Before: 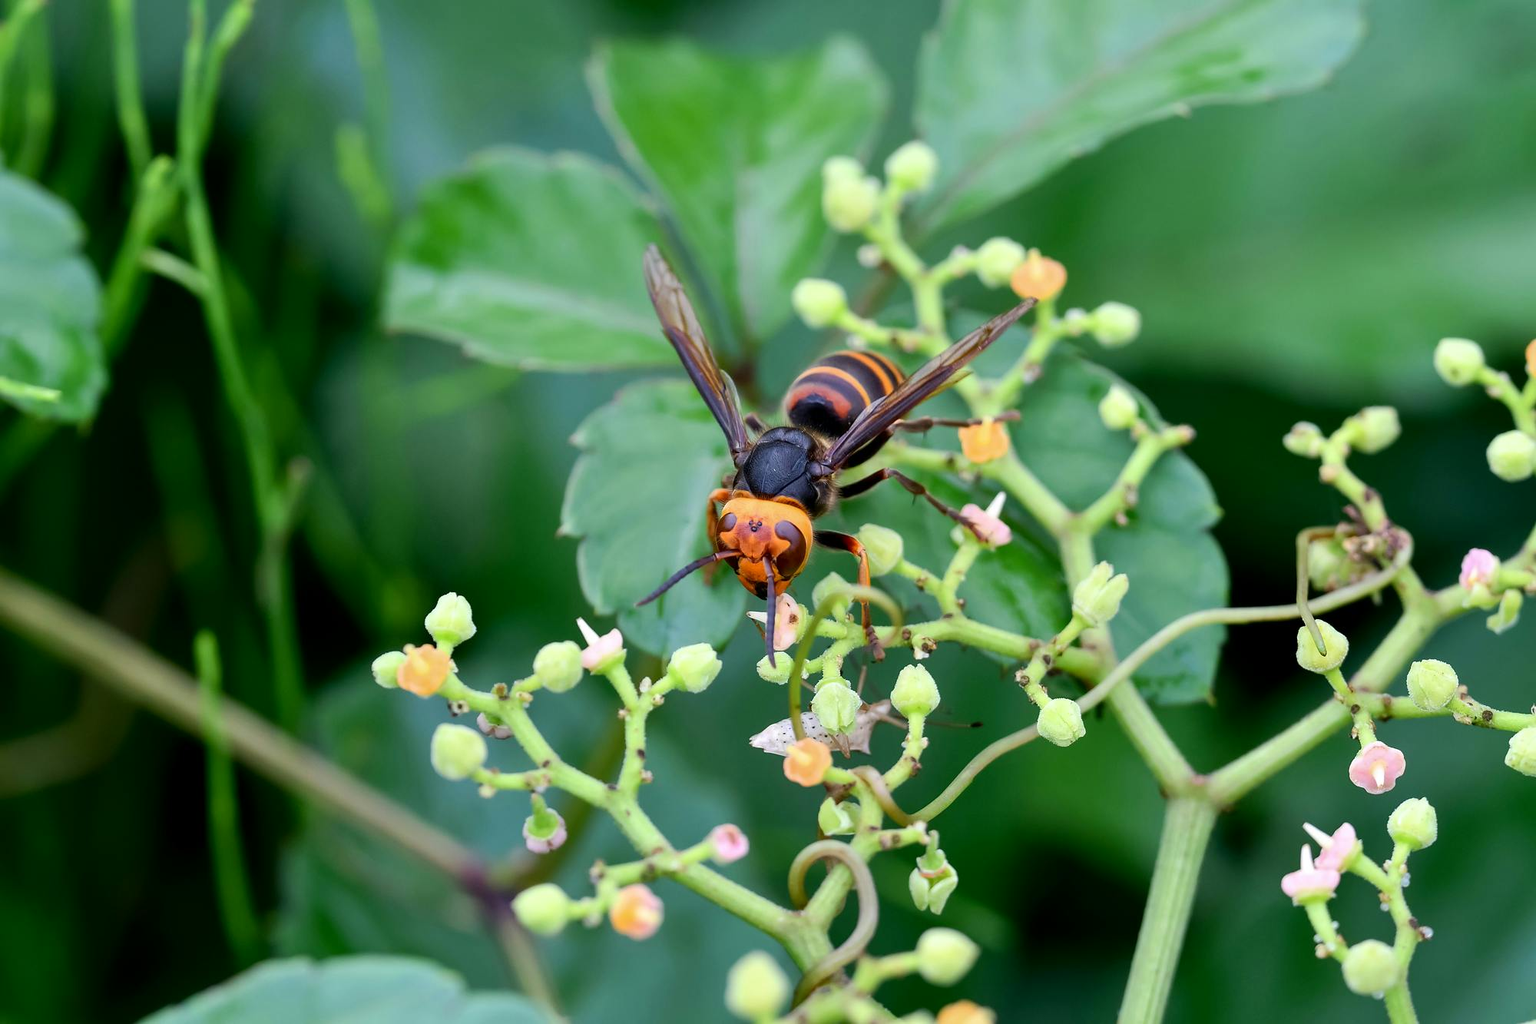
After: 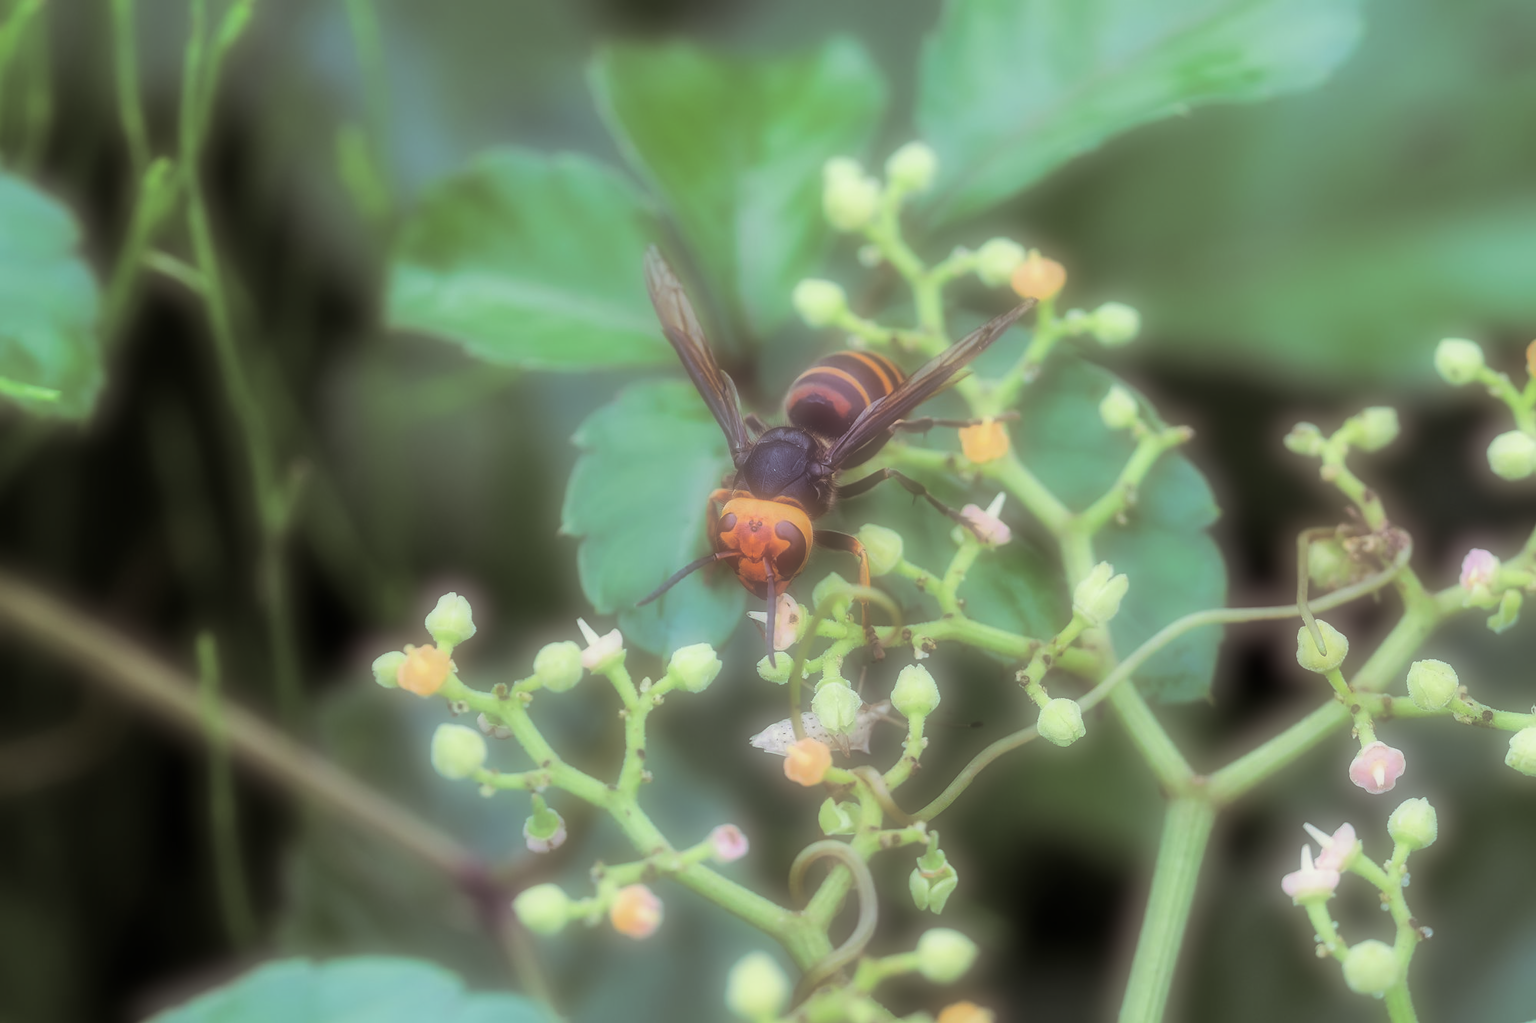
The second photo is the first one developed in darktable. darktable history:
soften: on, module defaults
split-toning: shadows › saturation 0.2
